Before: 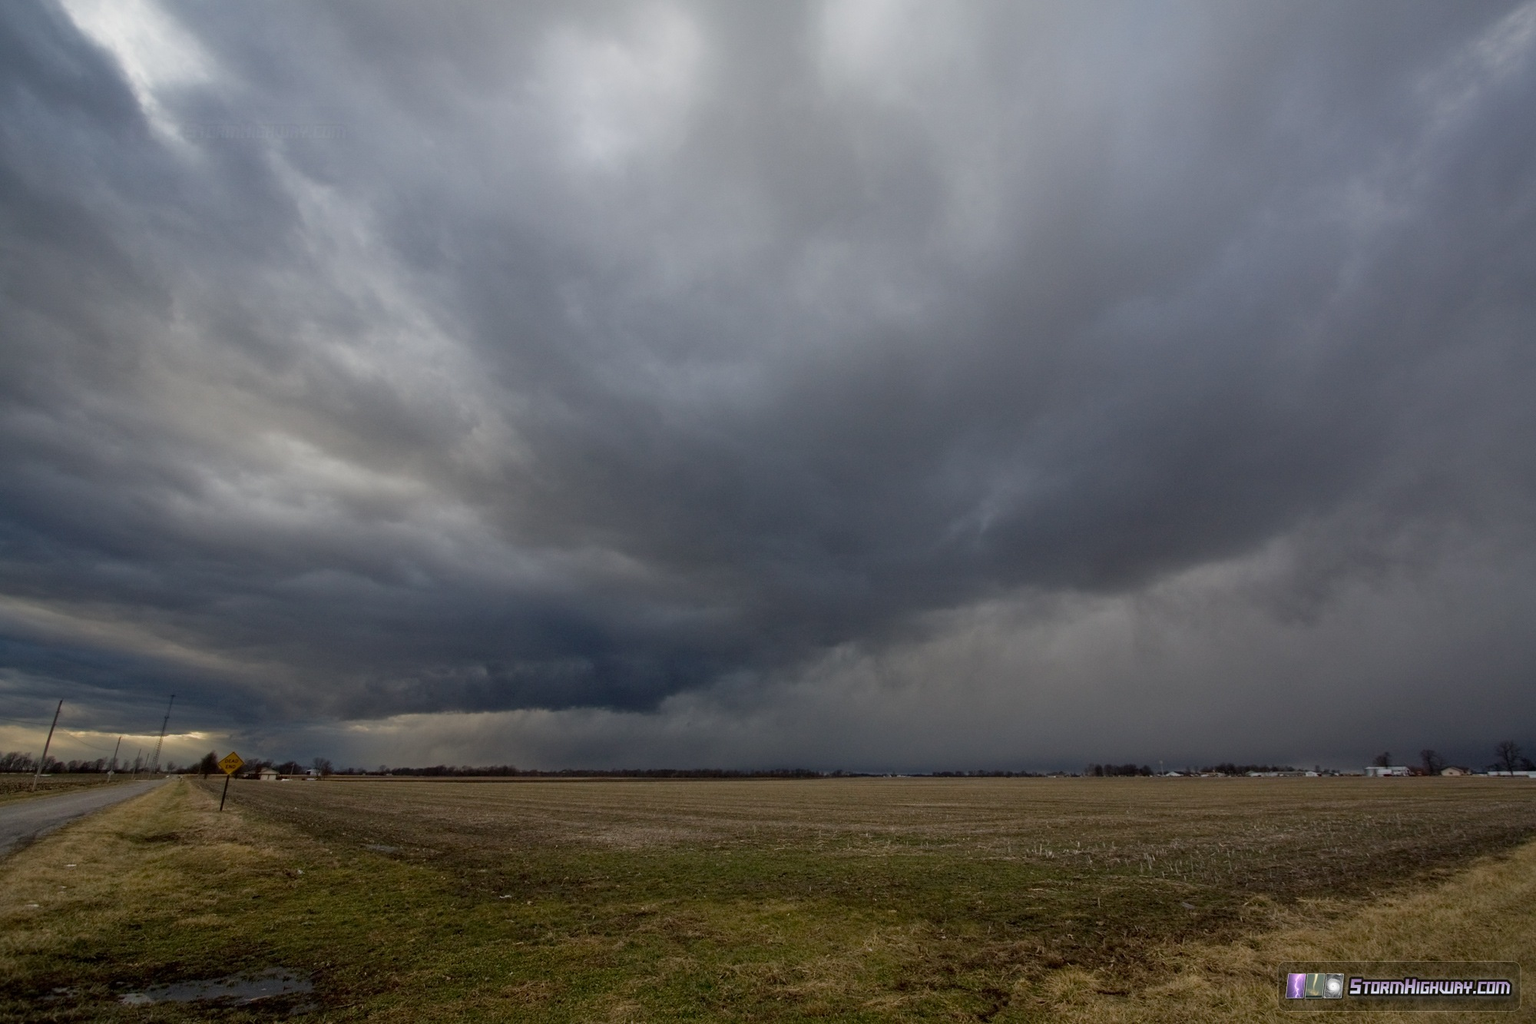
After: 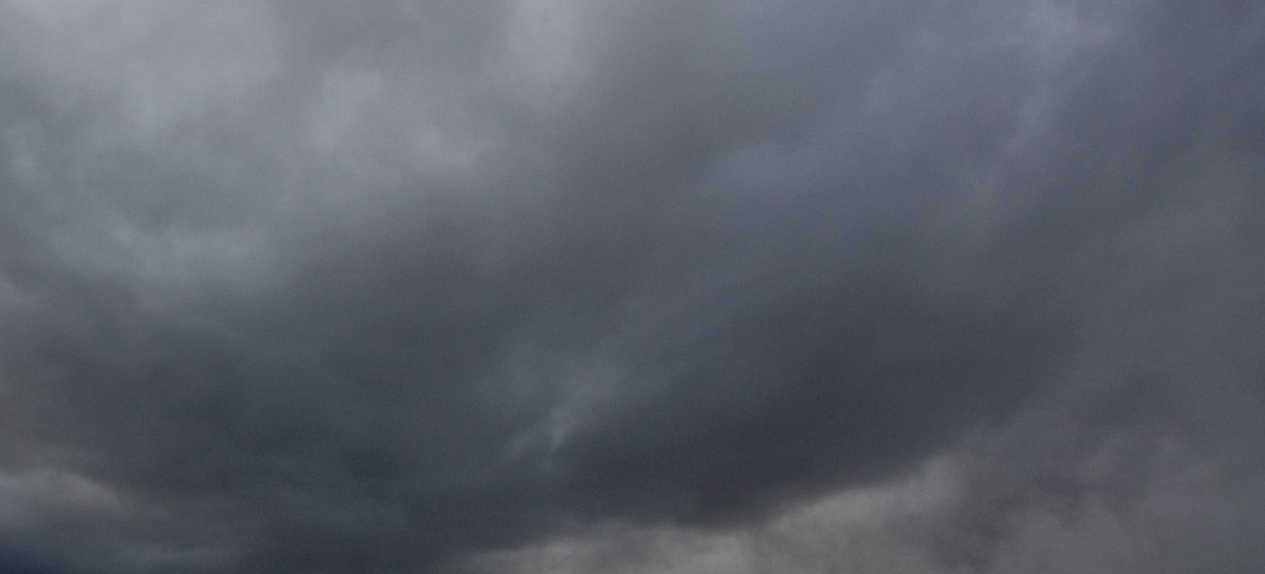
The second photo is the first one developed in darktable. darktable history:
crop: left 36.276%, top 18.262%, right 0.459%, bottom 38.631%
local contrast: detail 130%
contrast brightness saturation: contrast 0.031, brightness -0.035
